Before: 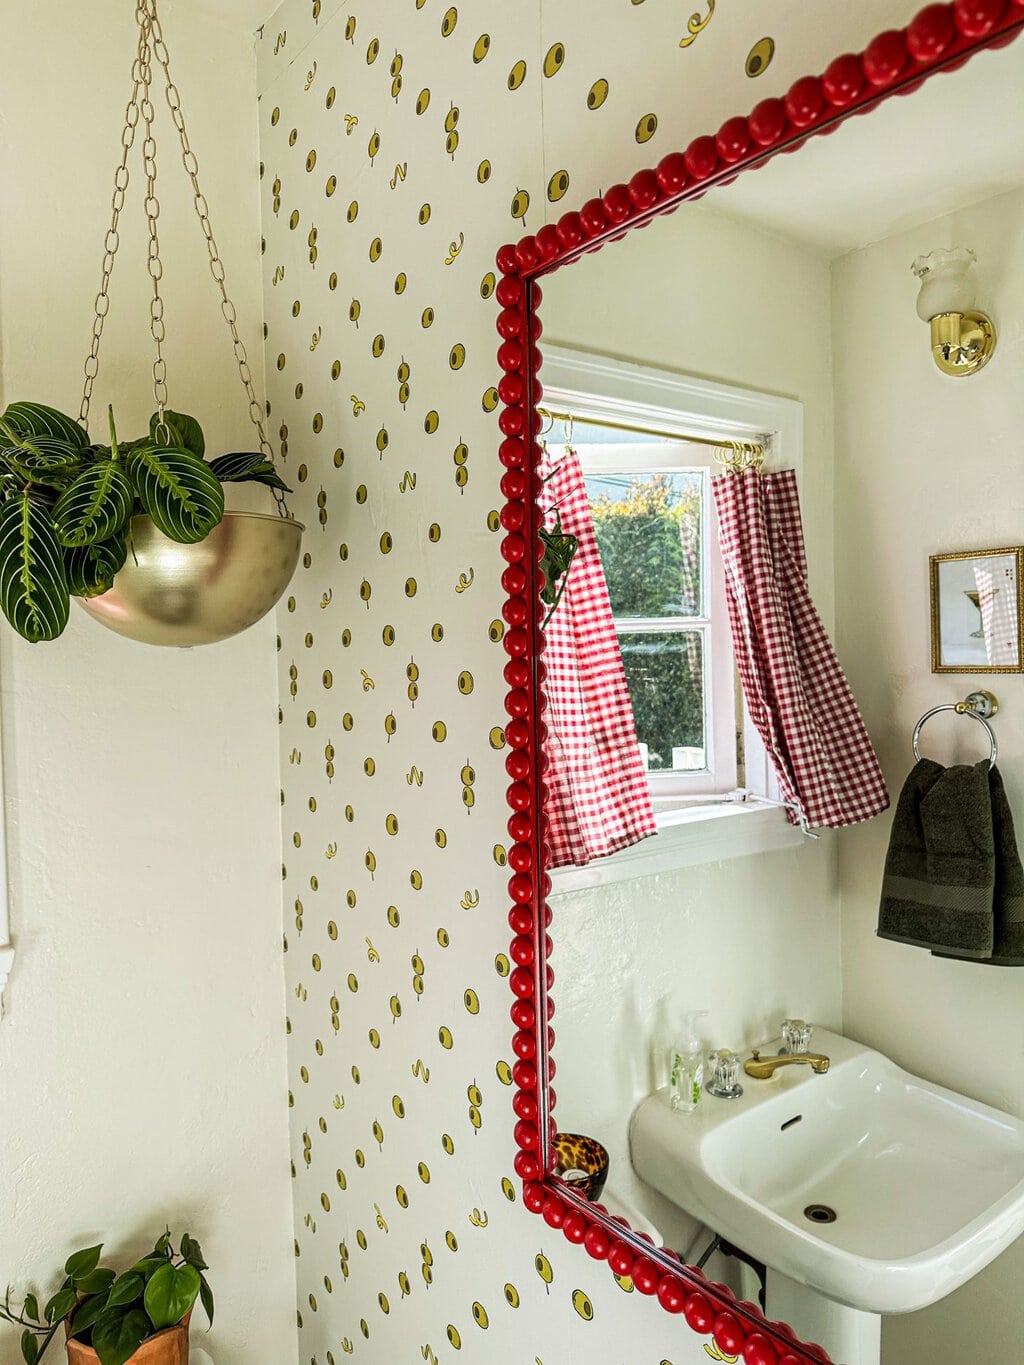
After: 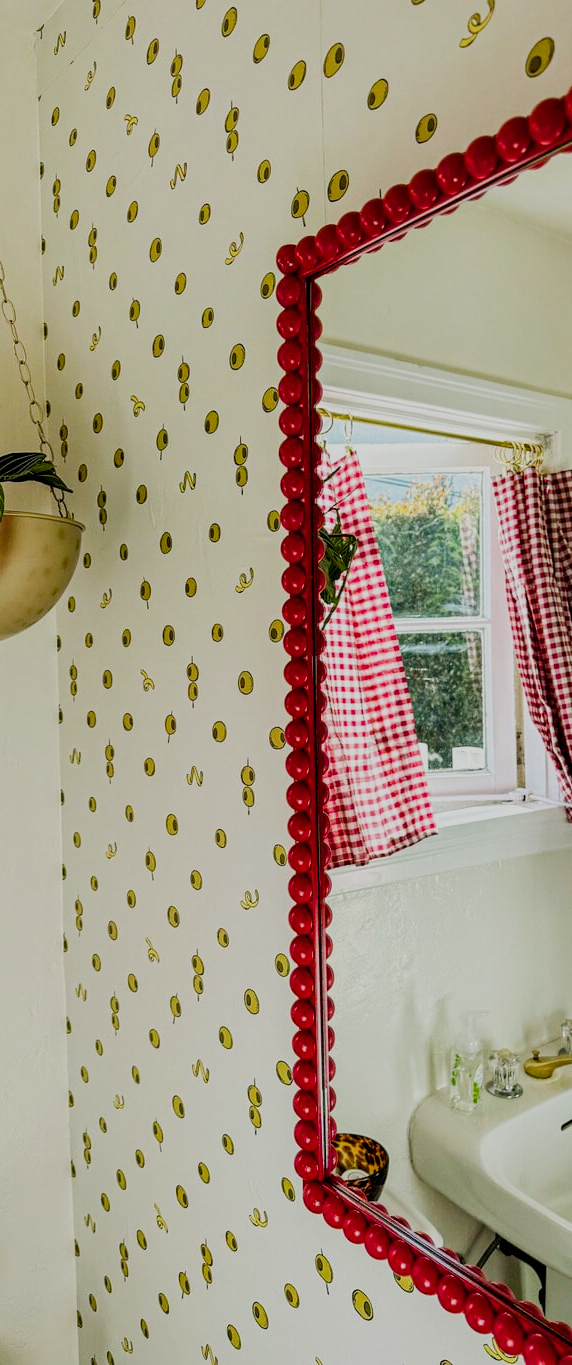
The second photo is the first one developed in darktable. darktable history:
color balance rgb: perceptual saturation grading › global saturation 24.973%, perceptual saturation grading › highlights -28.129%, perceptual saturation grading › shadows 33.038%
shadows and highlights: shadows 52.06, highlights -28.72, soften with gaussian
filmic rgb: black relative exposure -7.65 EV, white relative exposure 4.56 EV, threshold 2.94 EV, hardness 3.61, enable highlight reconstruction true
crop: left 21.566%, right 22.488%
